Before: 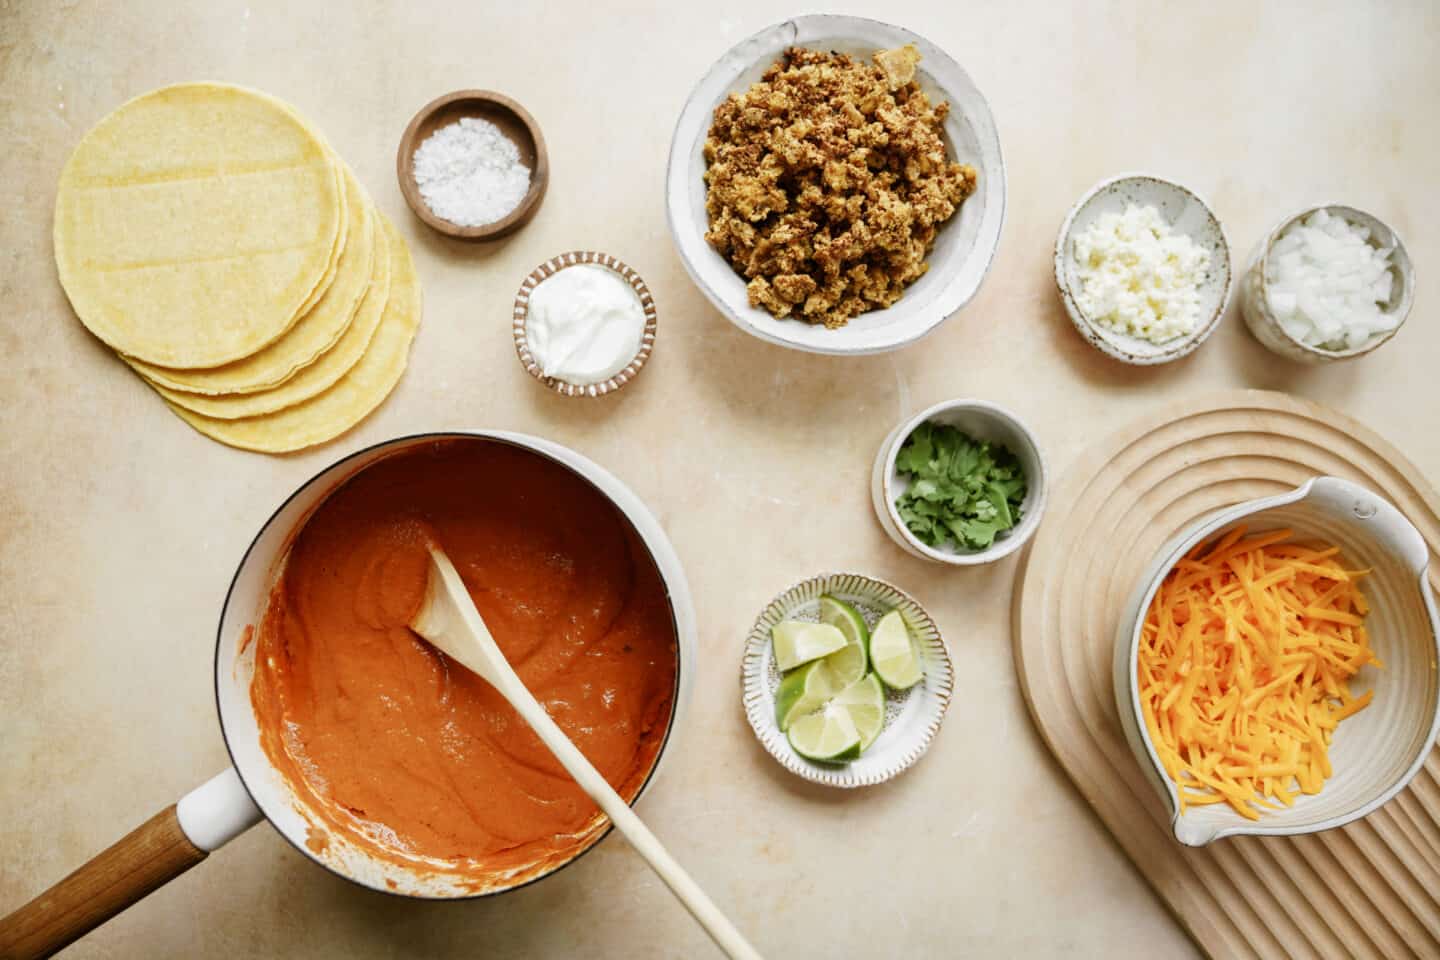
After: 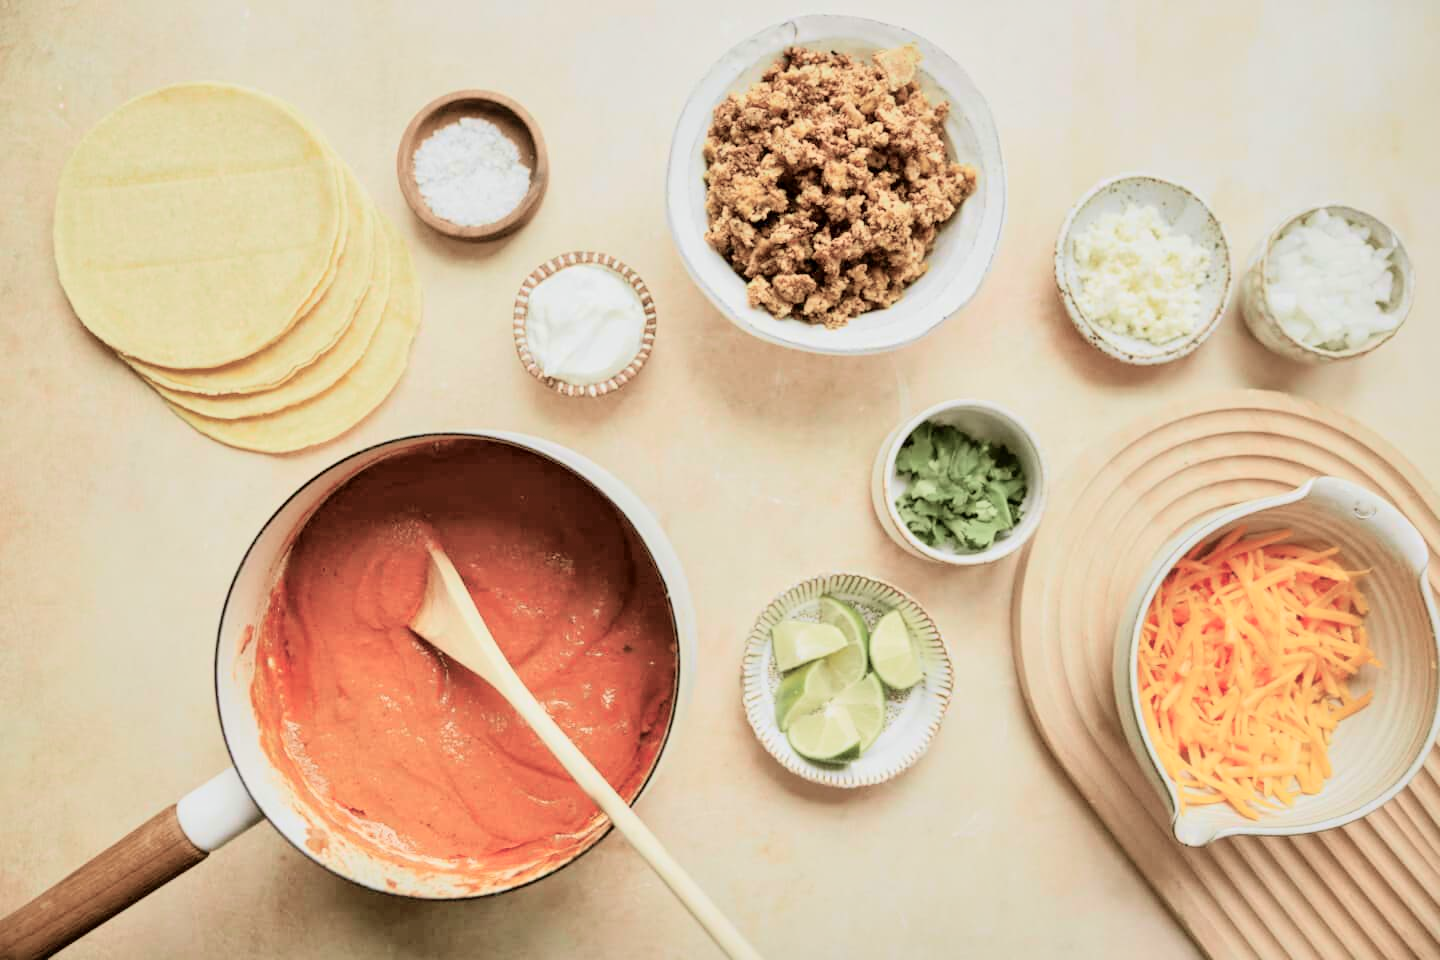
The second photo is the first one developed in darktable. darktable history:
contrast brightness saturation: brightness 0.273
tone curve: curves: ch0 [(0, 0) (0.049, 0.01) (0.154, 0.081) (0.491, 0.519) (0.748, 0.765) (1, 0.919)]; ch1 [(0, 0) (0.172, 0.123) (0.317, 0.272) (0.401, 0.422) (0.499, 0.497) (0.531, 0.54) (0.615, 0.603) (0.741, 0.783) (1, 1)]; ch2 [(0, 0) (0.411, 0.424) (0.483, 0.478) (0.544, 0.56) (0.686, 0.638) (1, 1)], color space Lab, independent channels, preserve colors none
local contrast: mode bilateral grid, contrast 19, coarseness 49, detail 140%, midtone range 0.2
